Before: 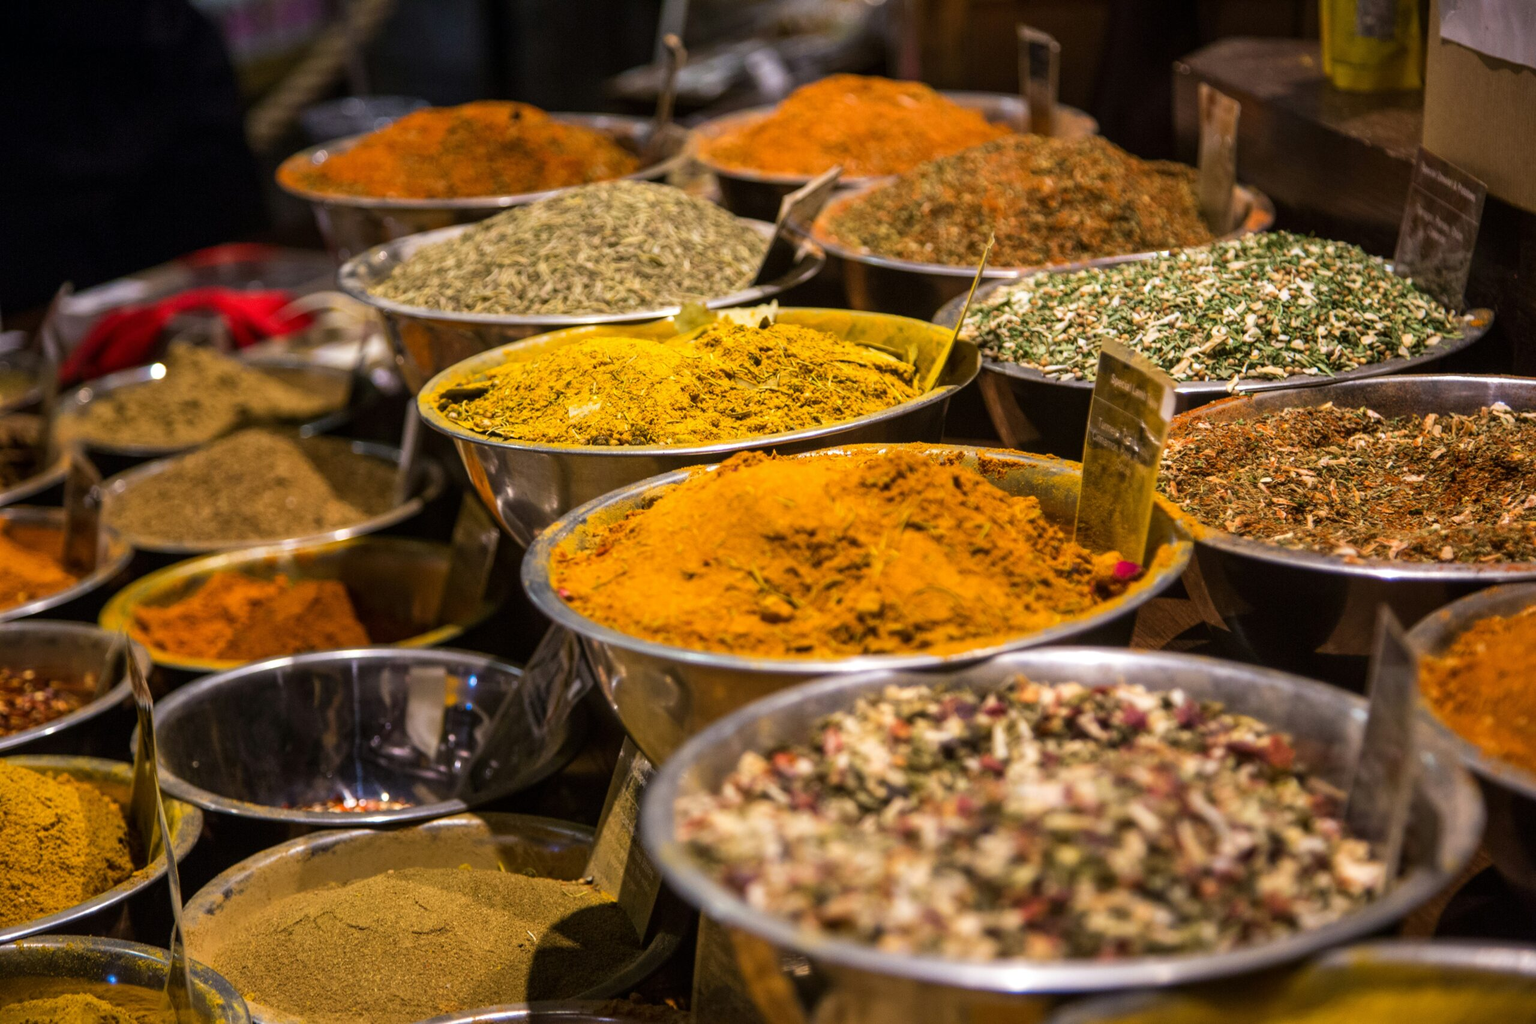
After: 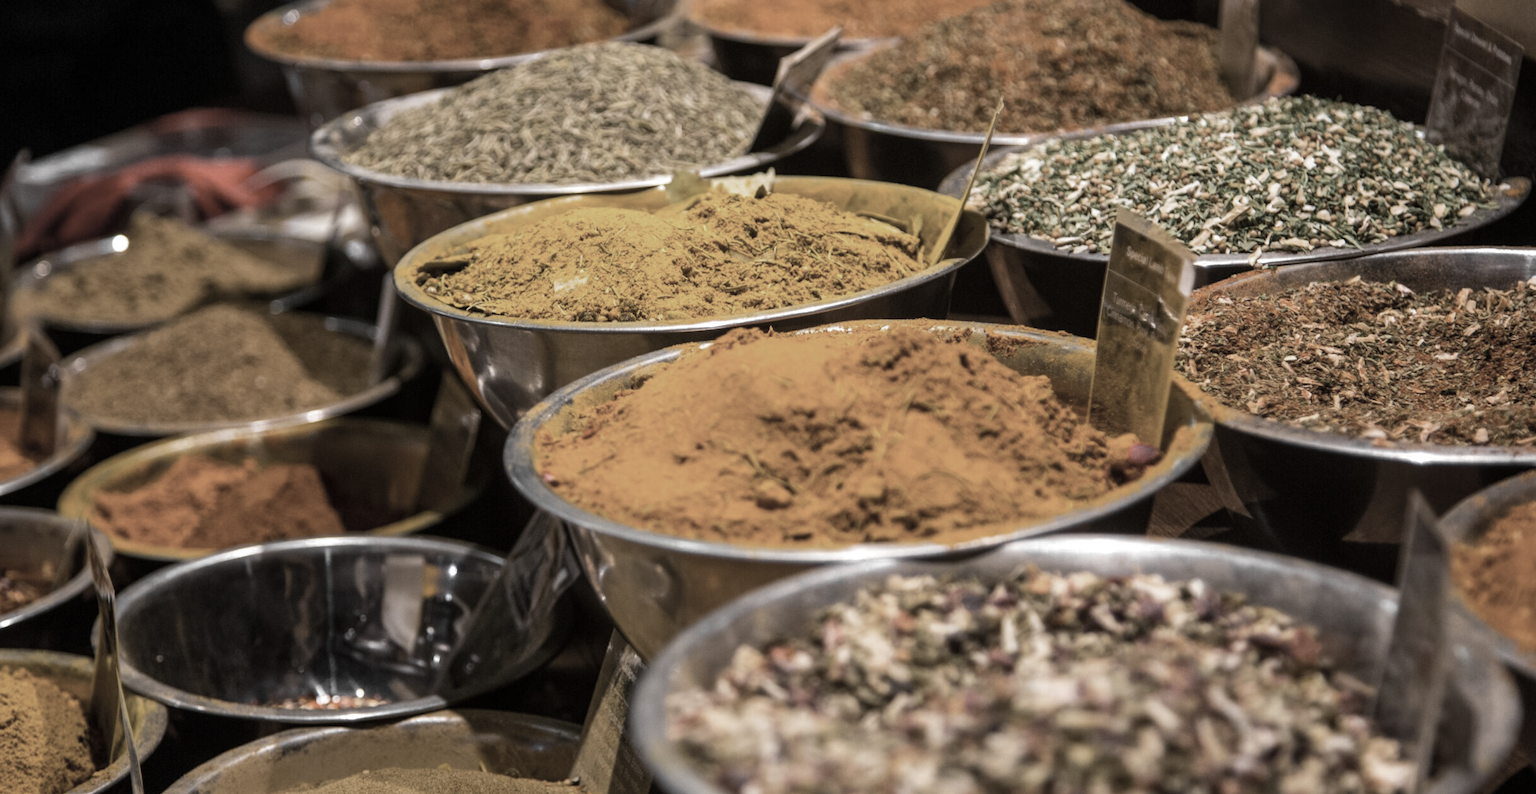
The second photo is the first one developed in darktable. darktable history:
crop and rotate: left 2.893%, top 13.775%, right 2.385%, bottom 12.757%
color zones: curves: ch0 [(0, 0.613) (0.01, 0.613) (0.245, 0.448) (0.498, 0.529) (0.642, 0.665) (0.879, 0.777) (0.99, 0.613)]; ch1 [(0, 0.035) (0.121, 0.189) (0.259, 0.197) (0.415, 0.061) (0.589, 0.022) (0.732, 0.022) (0.857, 0.026) (0.991, 0.053)]
